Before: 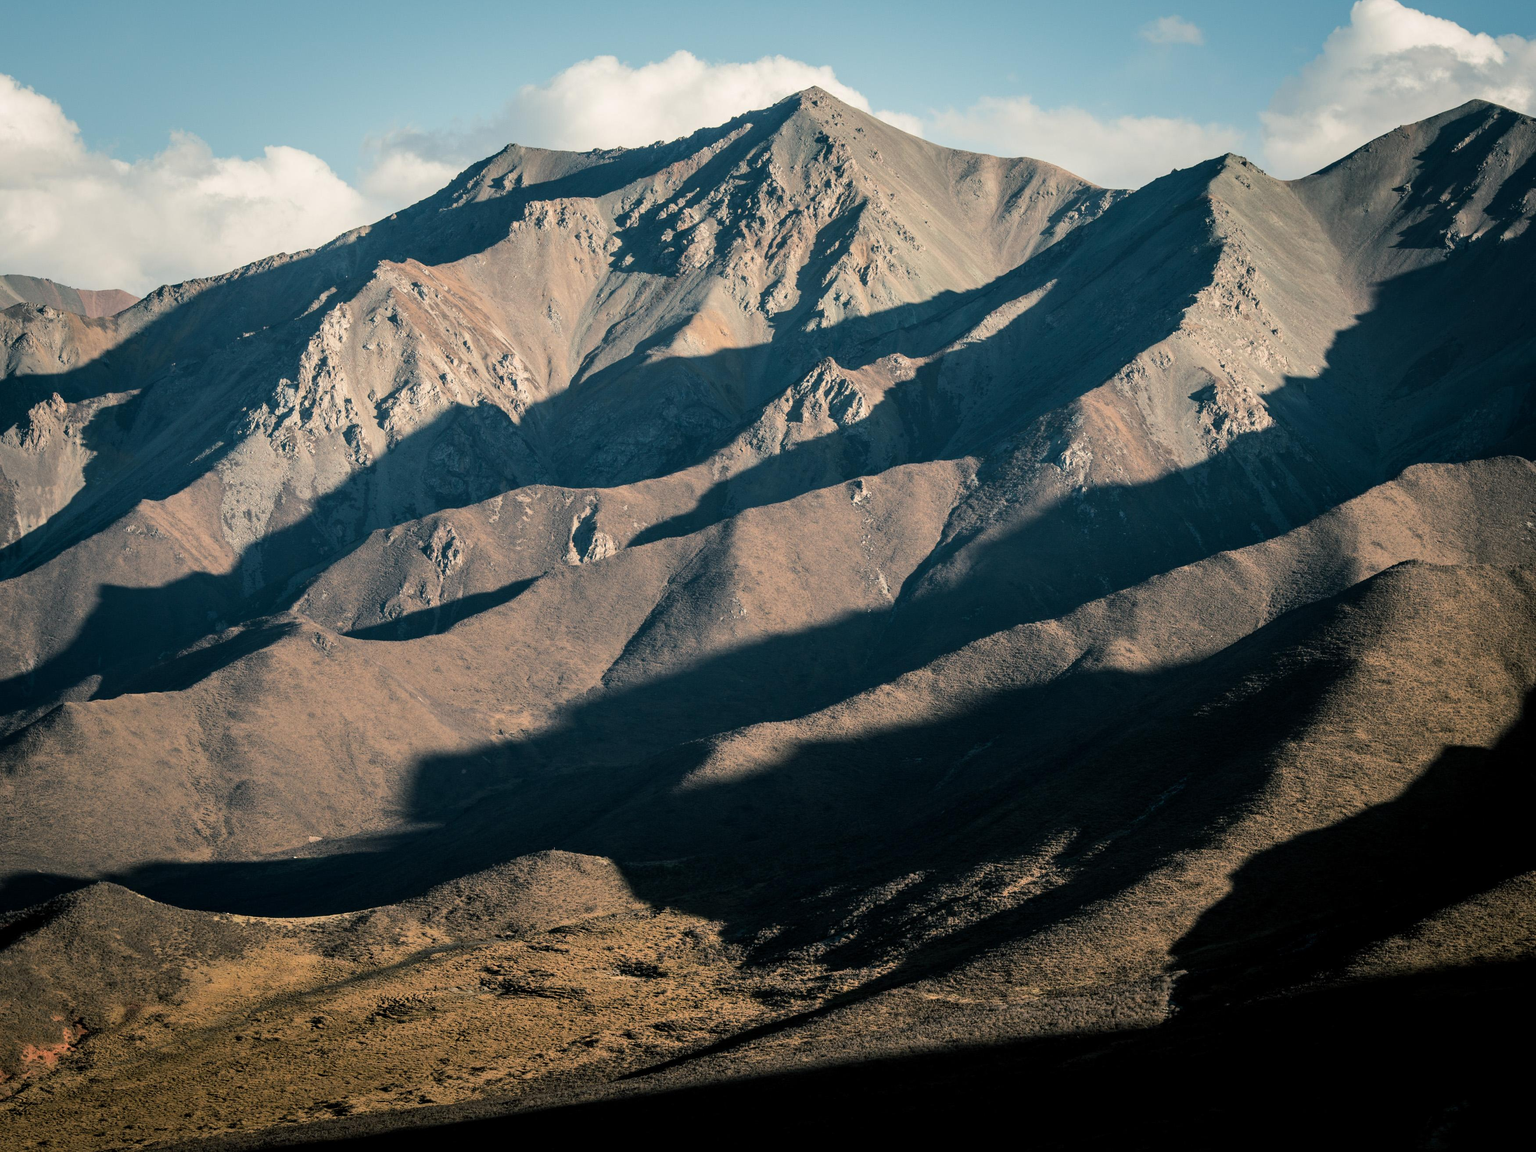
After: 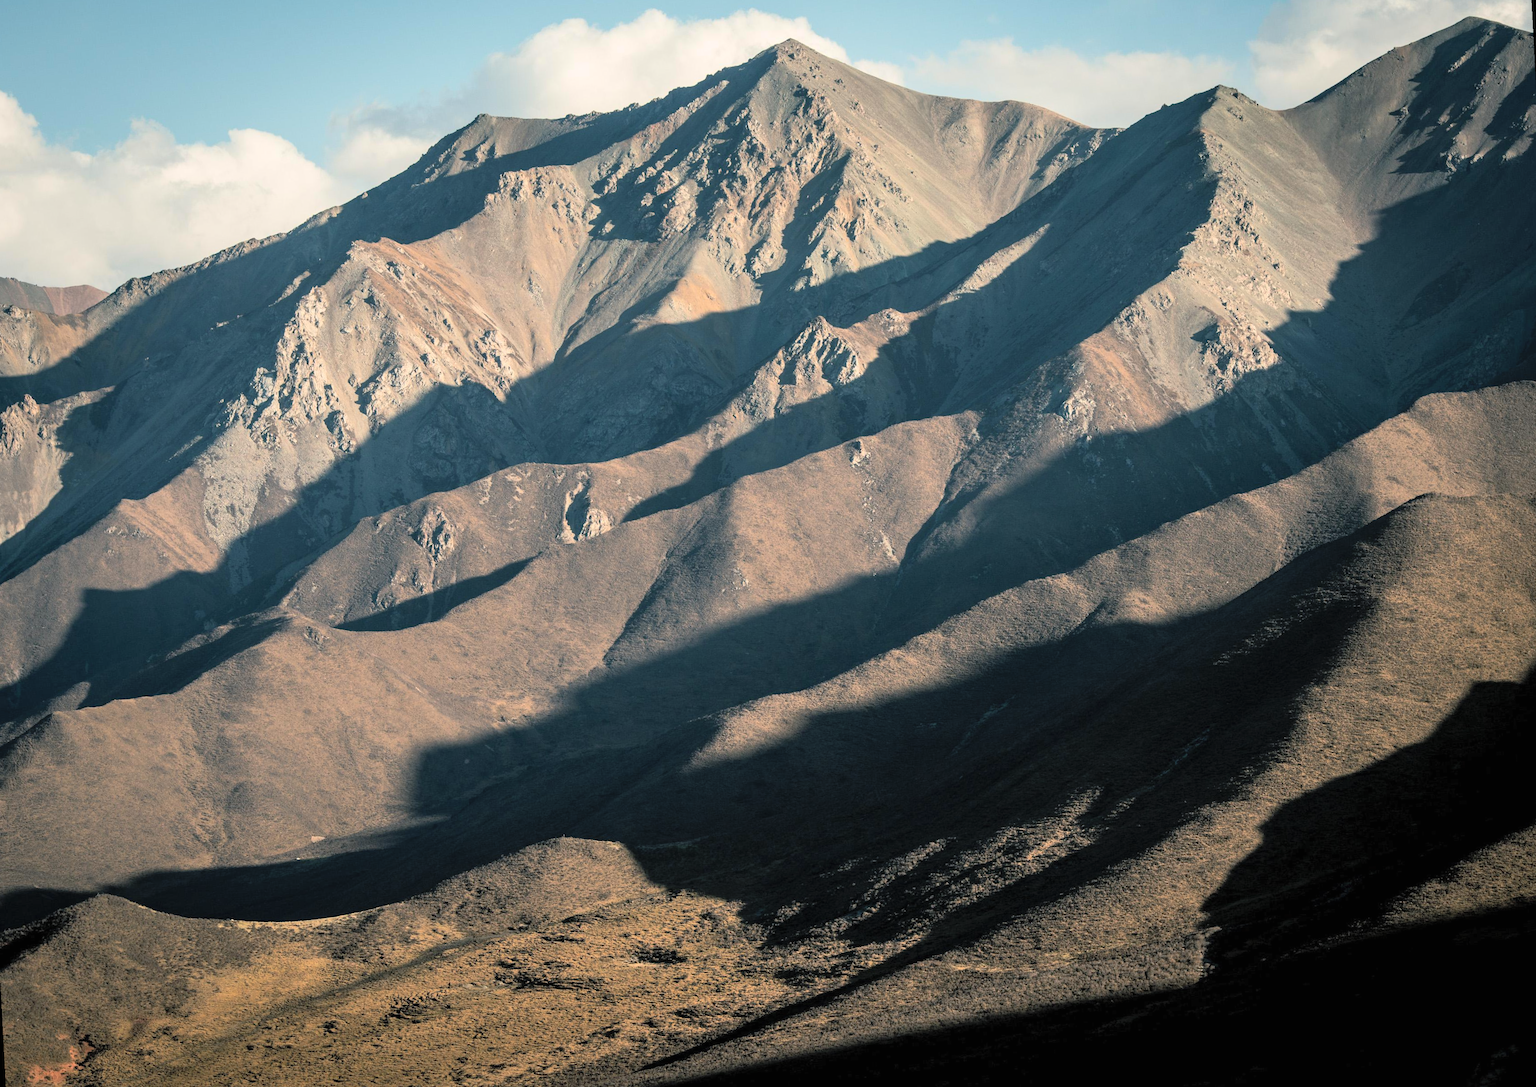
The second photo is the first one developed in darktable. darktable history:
global tonemap: drago (0.7, 100)
exposure: black level correction 0, exposure 0.7 EV, compensate exposure bias true, compensate highlight preservation false
rotate and perspective: rotation -3°, crop left 0.031, crop right 0.968, crop top 0.07, crop bottom 0.93
rgb curve: curves: ch0 [(0, 0) (0.415, 0.237) (1, 1)]
